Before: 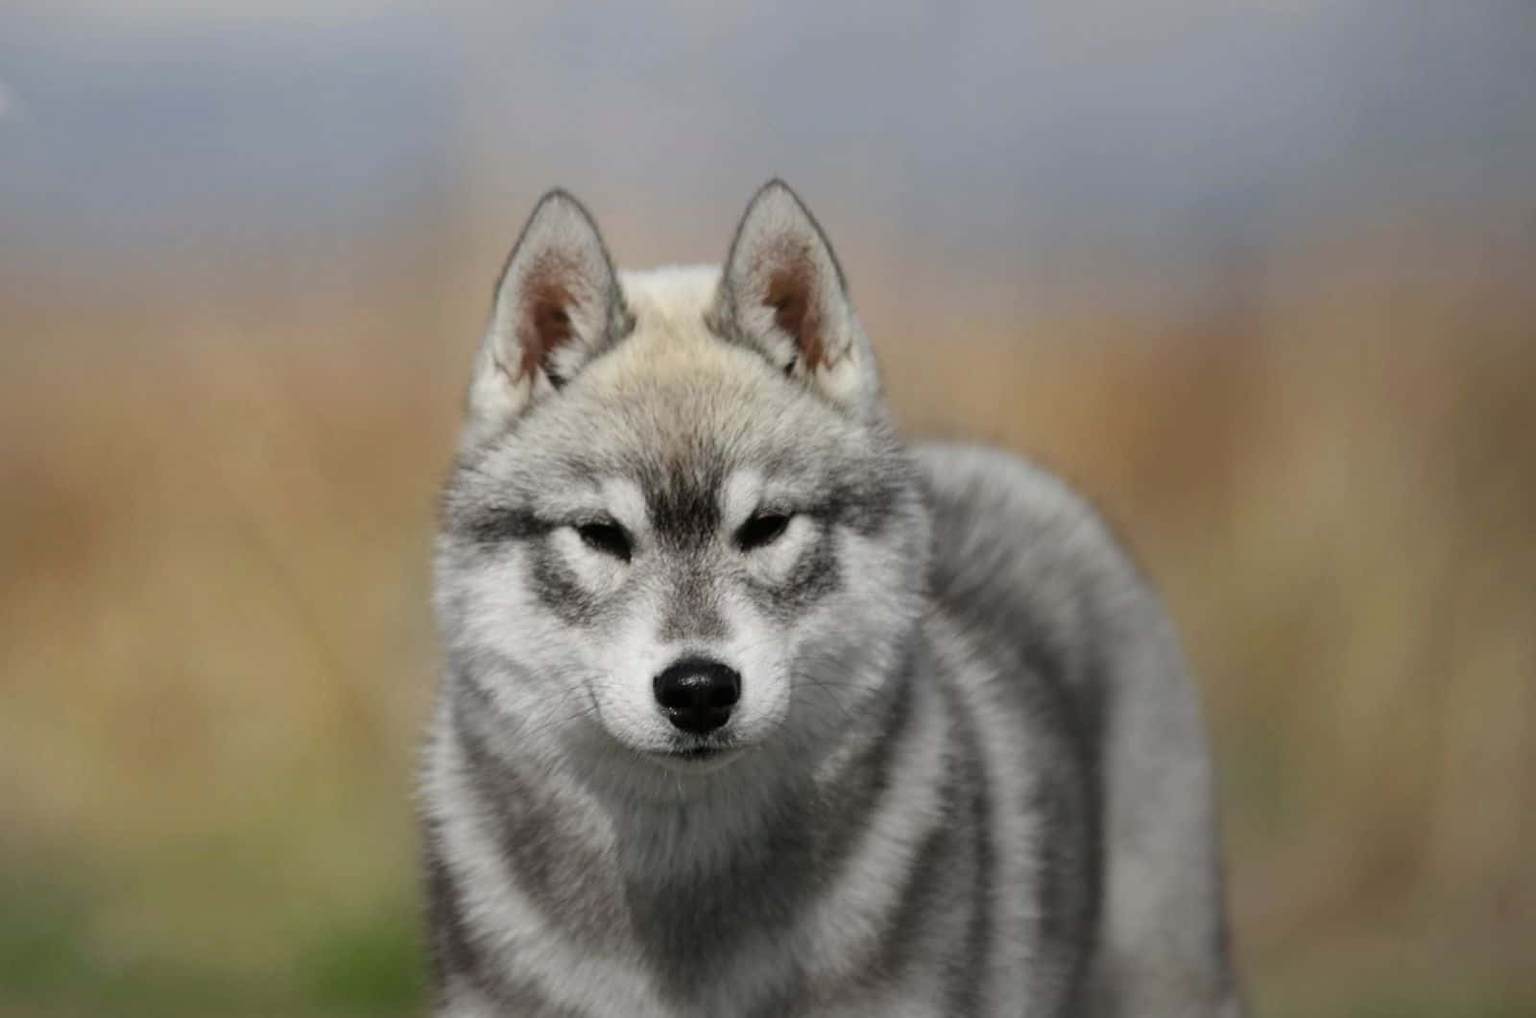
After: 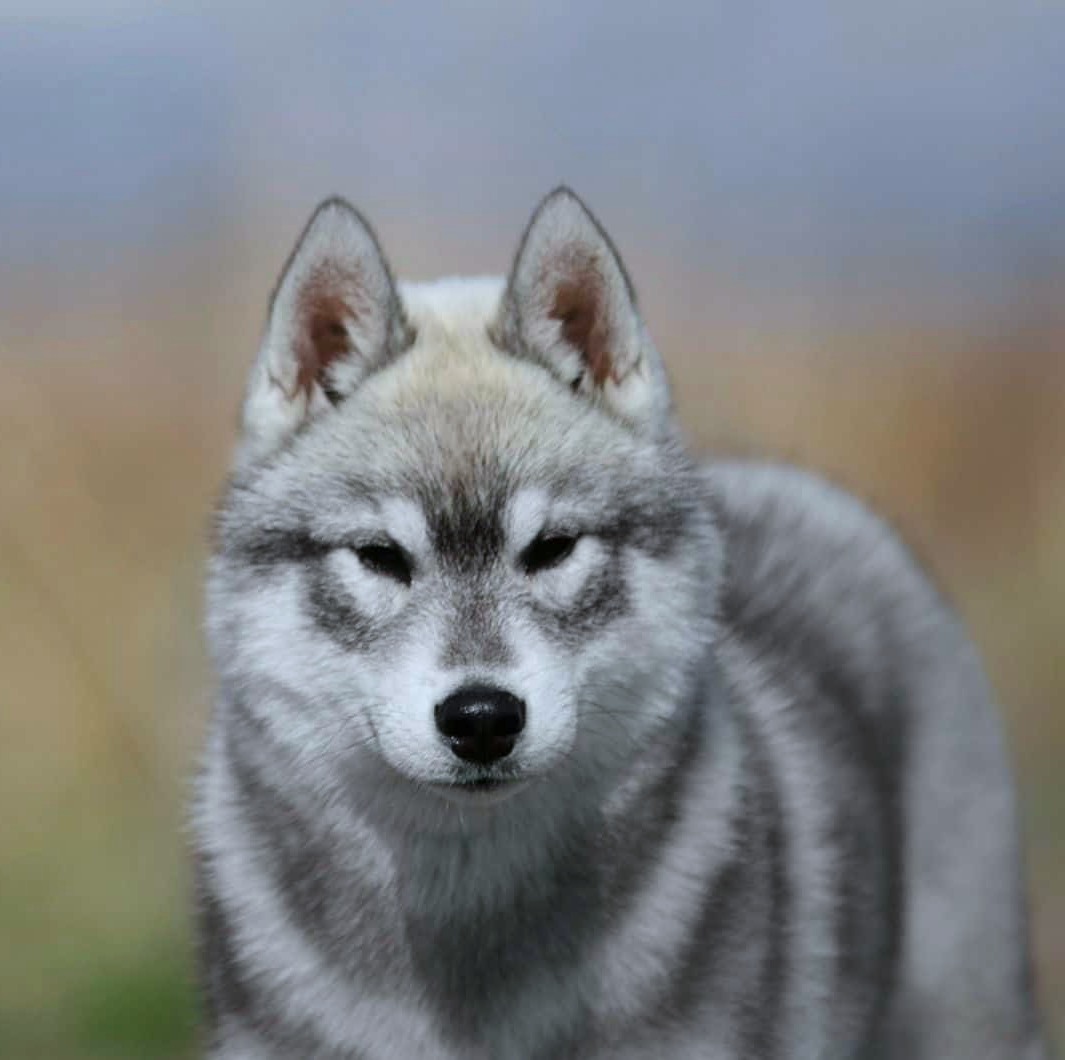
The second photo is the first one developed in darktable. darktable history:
crop and rotate: left 15.385%, right 18.015%
color calibration: x 0.367, y 0.375, temperature 4356.66 K
